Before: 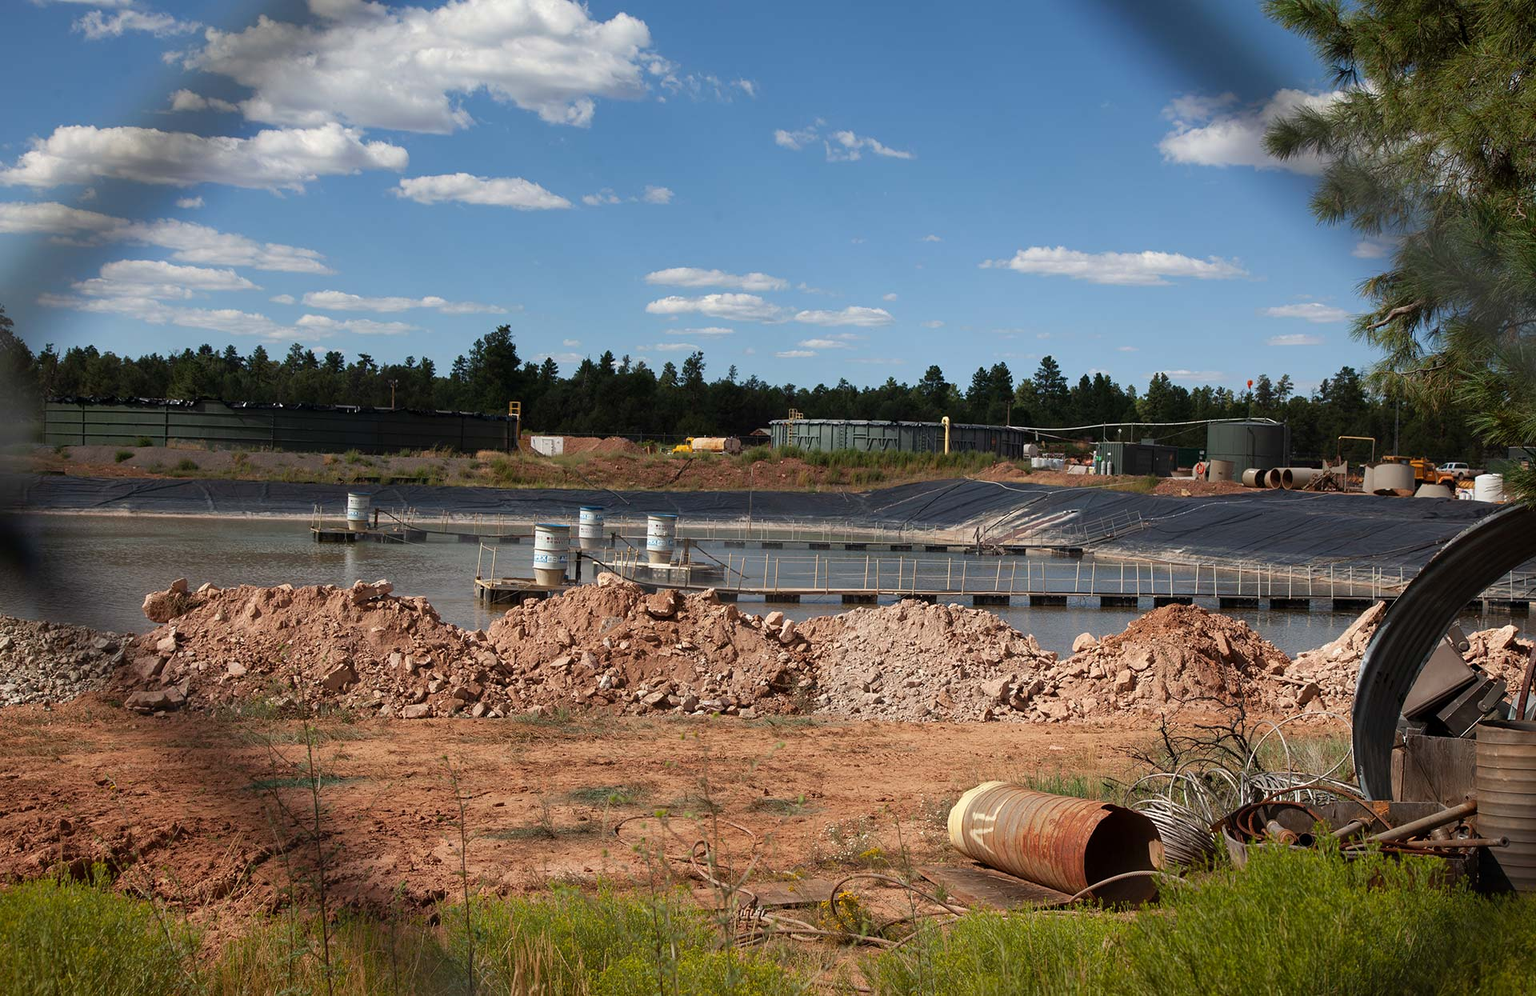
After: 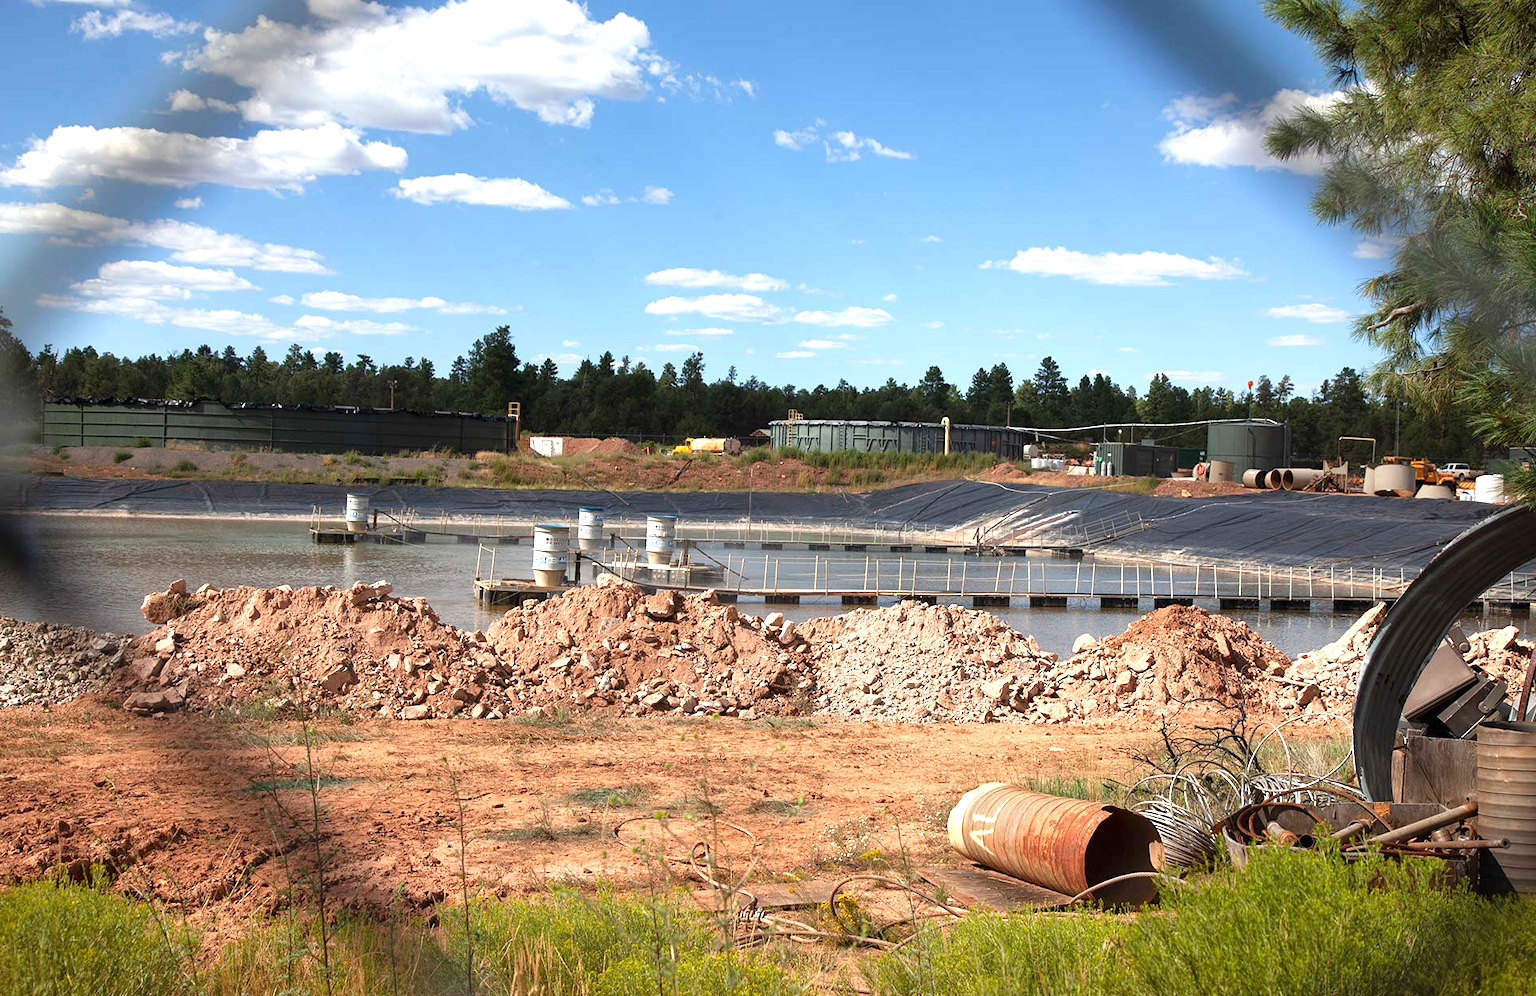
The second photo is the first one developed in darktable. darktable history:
crop and rotate: left 0.132%, bottom 0.011%
exposure: black level correction 0, exposure 1.001 EV, compensate exposure bias true, compensate highlight preservation false
